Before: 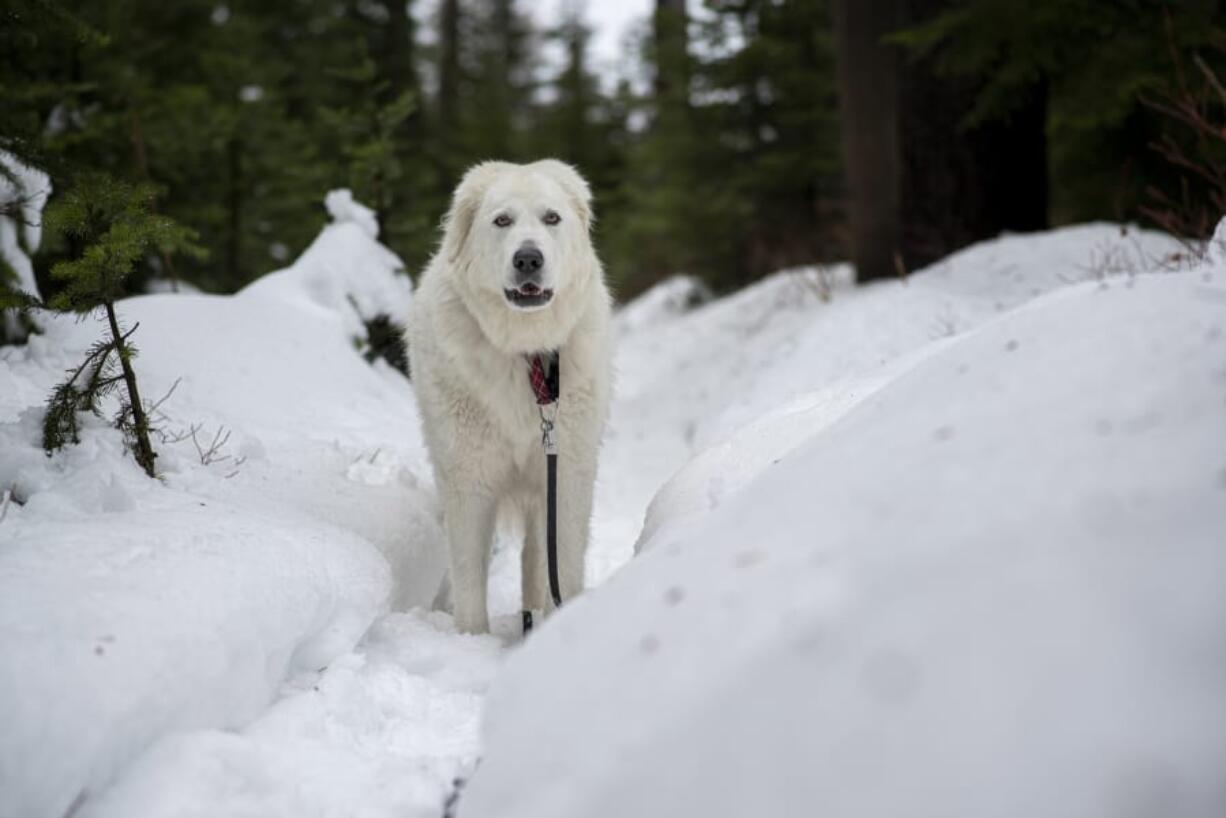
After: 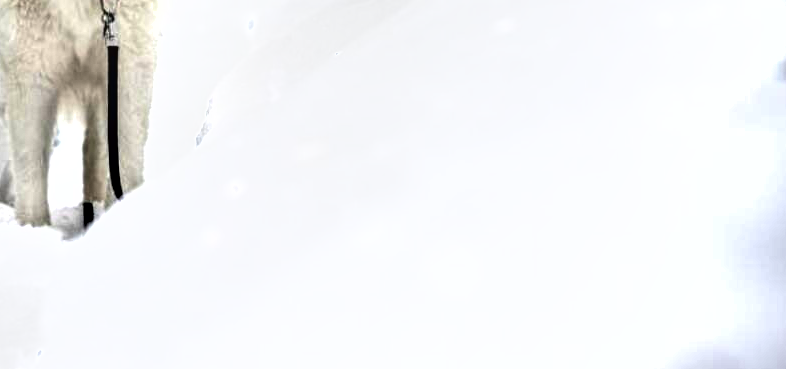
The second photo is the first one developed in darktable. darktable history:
shadows and highlights: white point adjustment 0.04, soften with gaussian
exposure: black level correction 0, exposure 1.096 EV, compensate highlight preservation false
crop and rotate: left 35.874%, top 49.936%, bottom 4.883%
